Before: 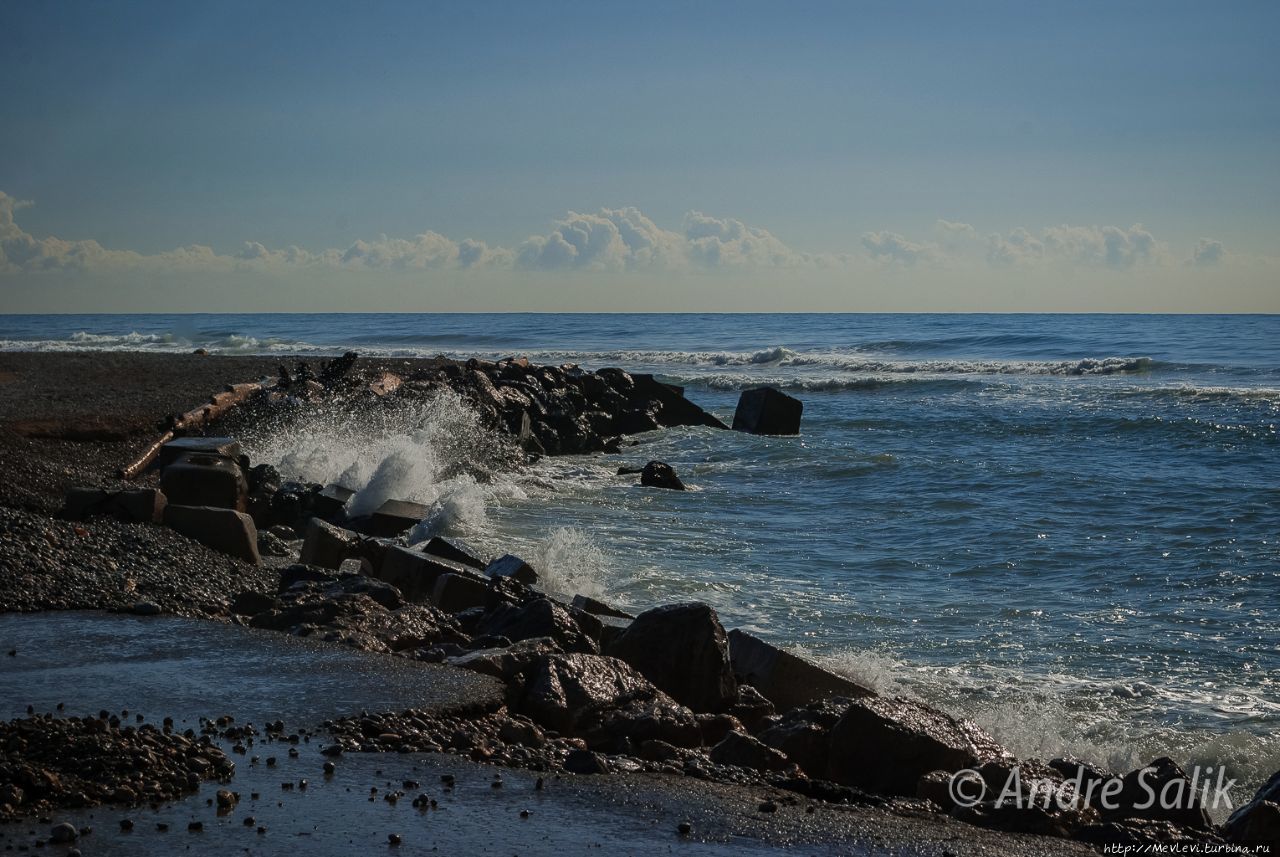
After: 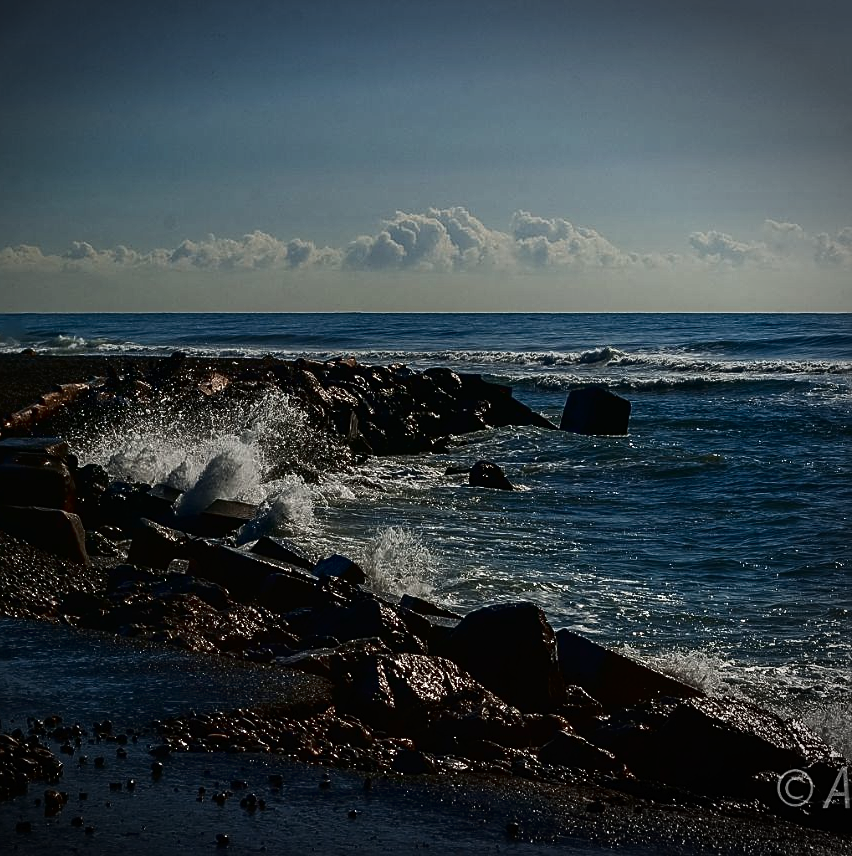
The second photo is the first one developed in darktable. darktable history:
vignetting: fall-off start 97.25%, center (-0.148, 0.011), width/height ratio 1.185
exposure: compensate highlight preservation false
tone equalizer: on, module defaults
crop and rotate: left 13.461%, right 19.939%
tone curve: curves: ch0 [(0, 0) (0.003, 0.007) (0.011, 0.009) (0.025, 0.01) (0.044, 0.012) (0.069, 0.013) (0.1, 0.014) (0.136, 0.021) (0.177, 0.038) (0.224, 0.06) (0.277, 0.099) (0.335, 0.16) (0.399, 0.227) (0.468, 0.329) (0.543, 0.45) (0.623, 0.594) (0.709, 0.756) (0.801, 0.868) (0.898, 0.971) (1, 1)], color space Lab, independent channels, preserve colors none
sharpen: on, module defaults
